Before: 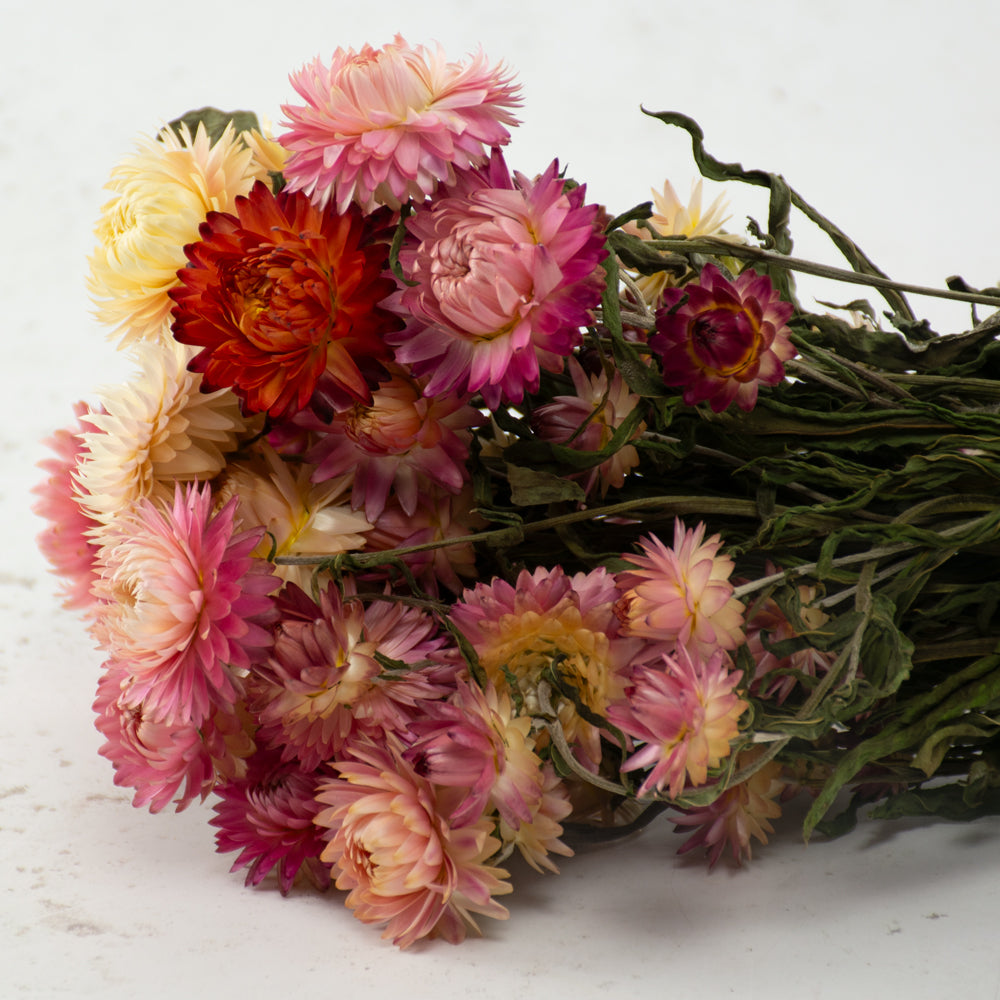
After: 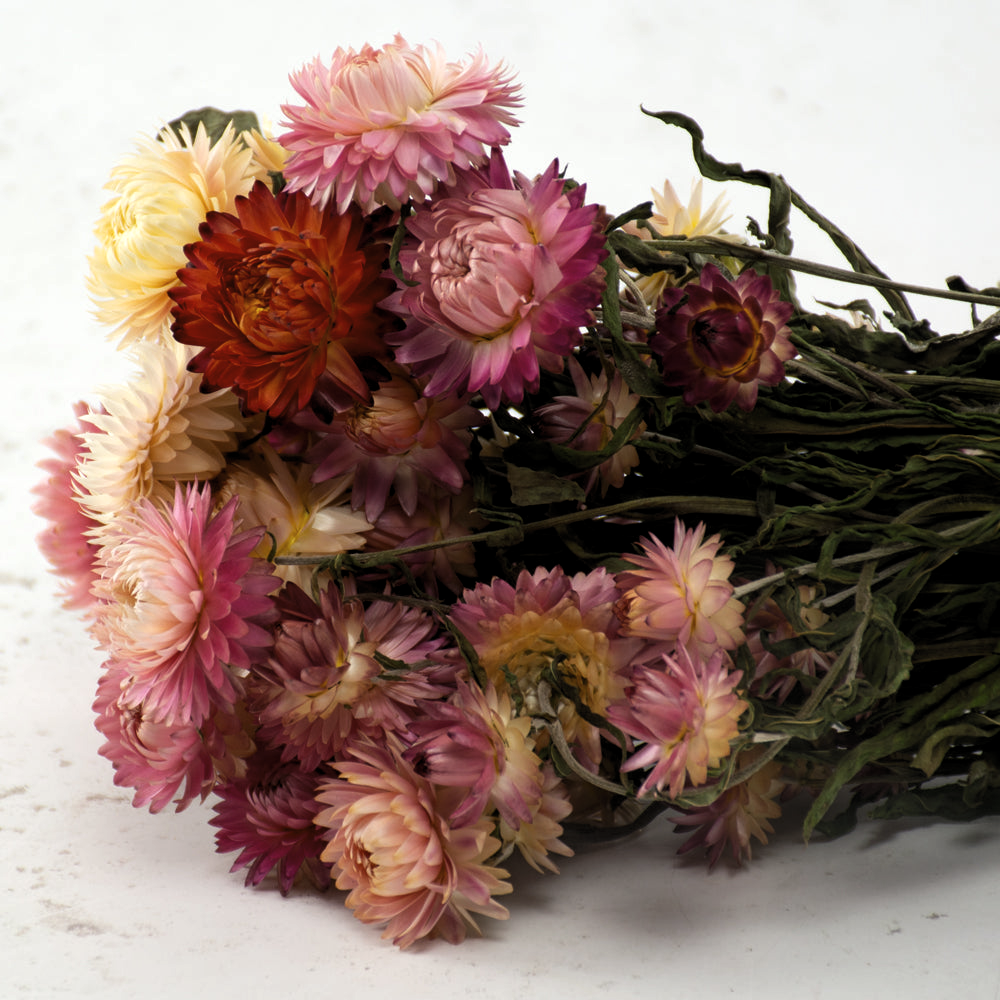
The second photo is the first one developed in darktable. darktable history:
contrast brightness saturation: contrast -0.08, brightness -0.04, saturation -0.11
levels: levels [0.052, 0.496, 0.908]
